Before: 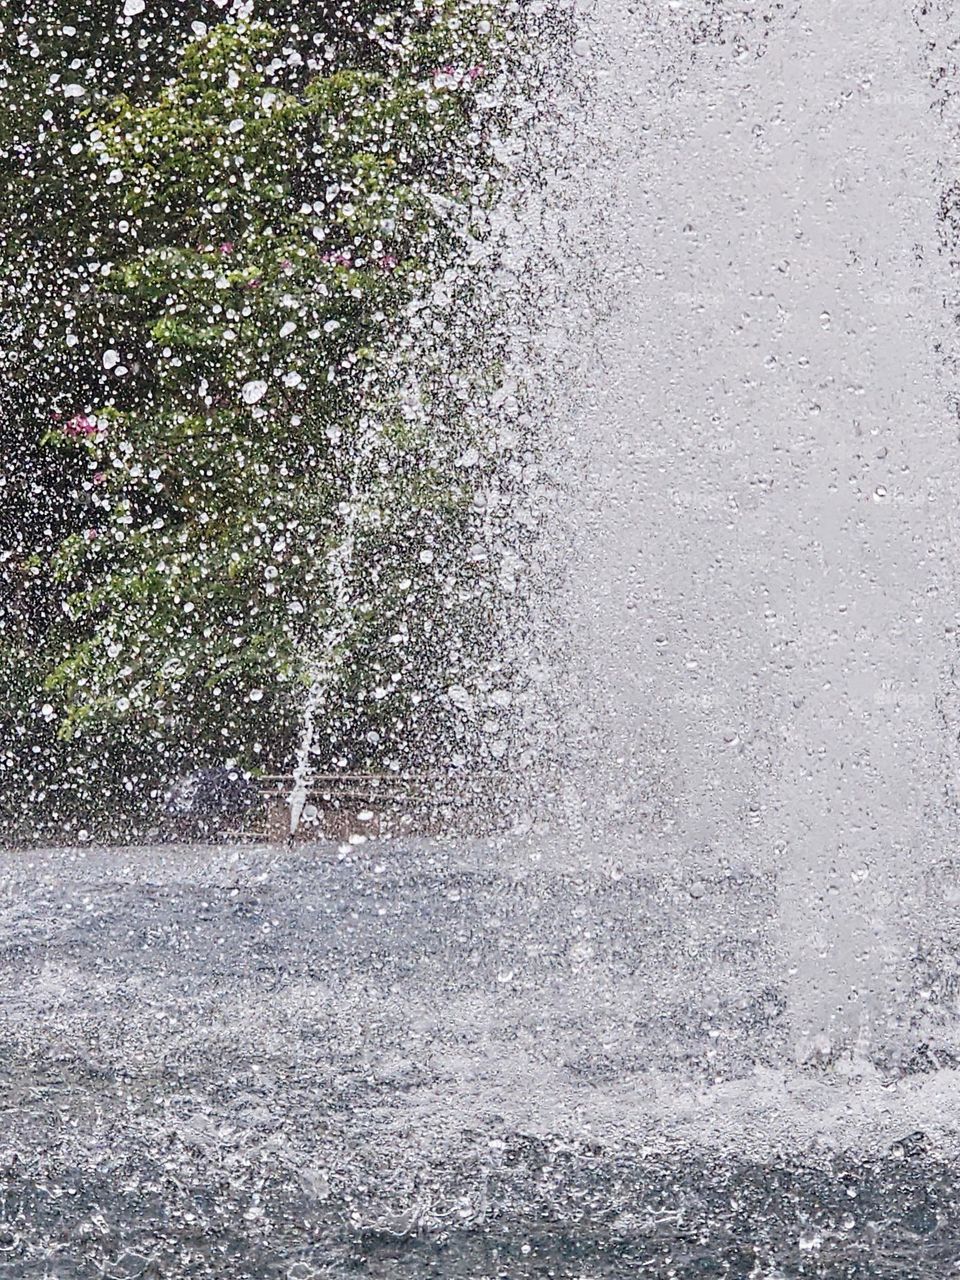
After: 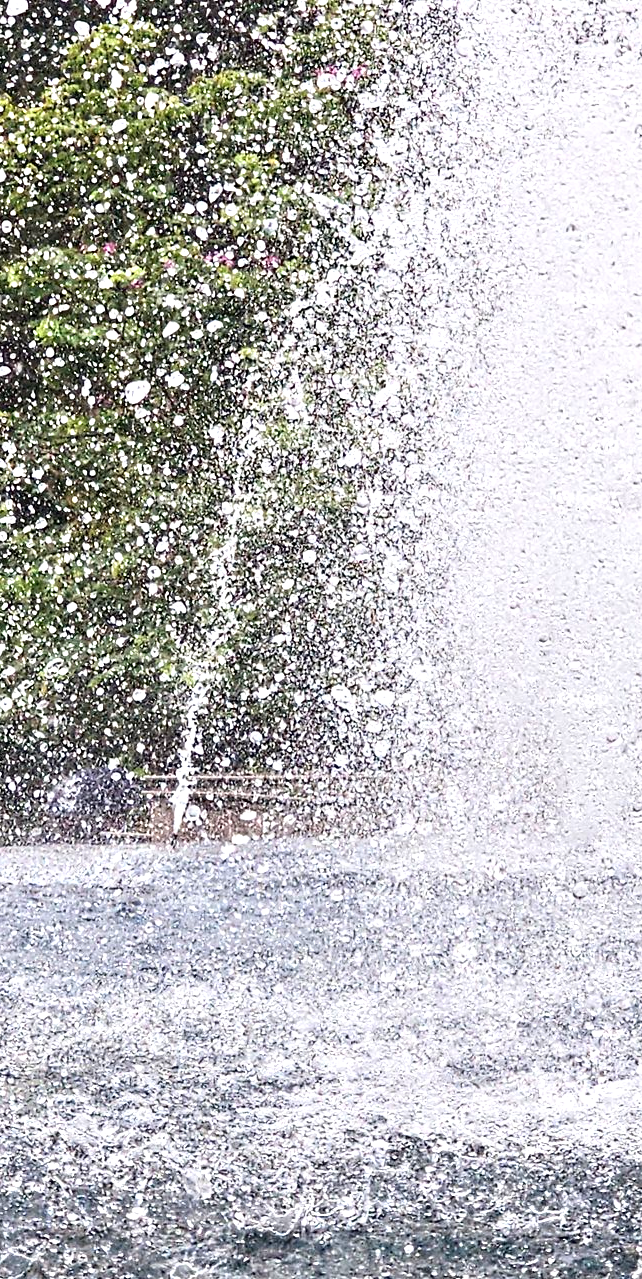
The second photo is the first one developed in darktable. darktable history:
exposure: exposure 0.635 EV, compensate highlight preservation false
contrast equalizer: octaves 7, y [[0.48, 0.654, 0.731, 0.706, 0.772, 0.382], [0.55 ×6], [0 ×6], [0 ×6], [0 ×6]], mix 0.208
crop and rotate: left 12.276%, right 20.783%
contrast brightness saturation: contrast 0.103, brightness 0.028, saturation 0.087
